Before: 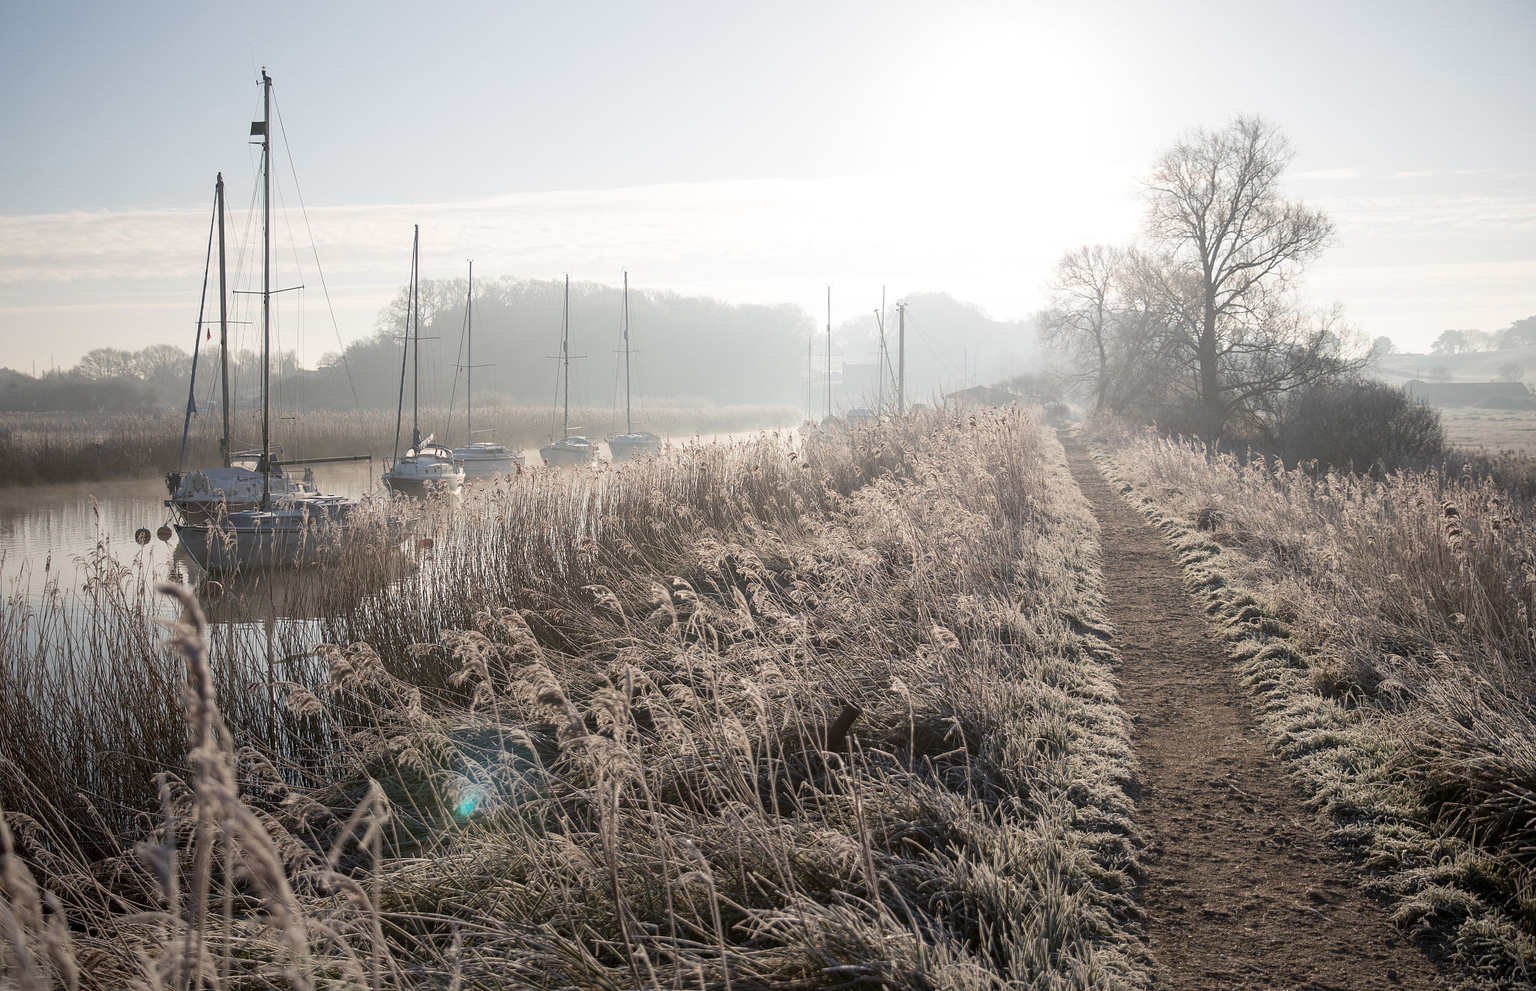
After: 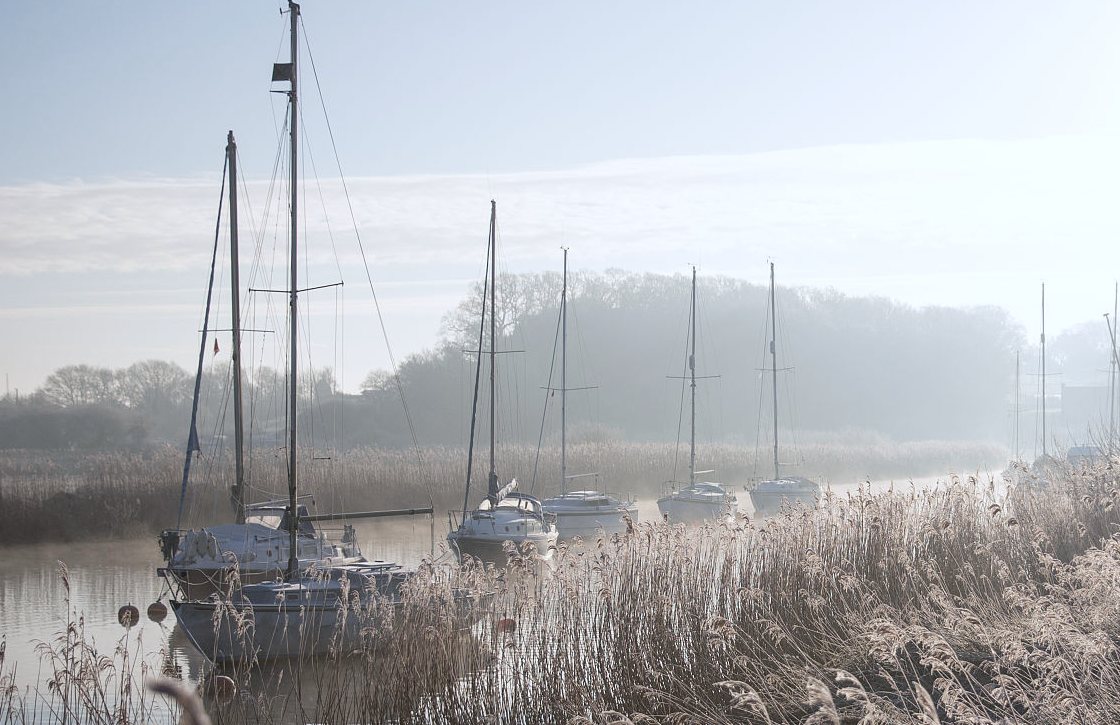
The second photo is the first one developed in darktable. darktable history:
white balance: red 0.967, blue 1.049
crop and rotate: left 3.047%, top 7.509%, right 42.236%, bottom 37.598%
color correction: highlights a* -0.137, highlights b* 0.137
